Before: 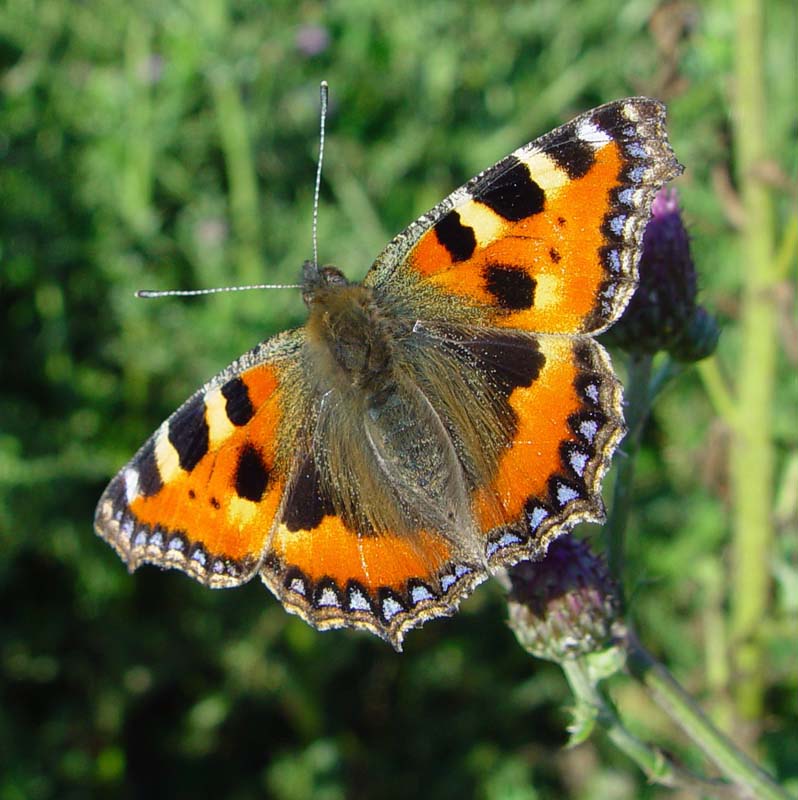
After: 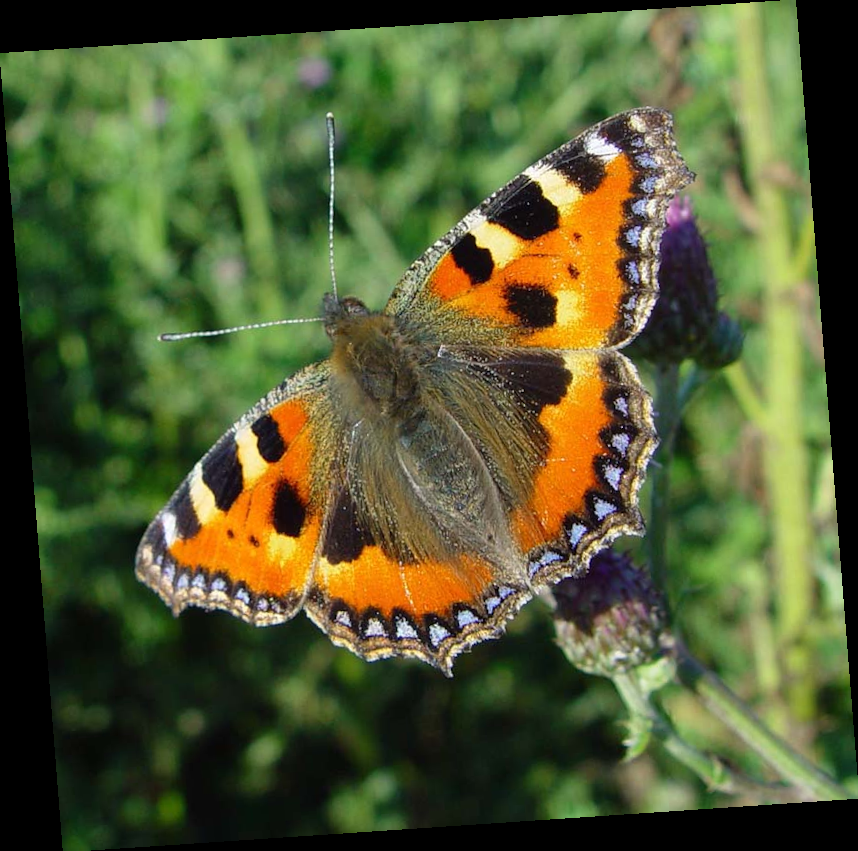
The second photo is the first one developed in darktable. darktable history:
rotate and perspective: rotation -4.2°, shear 0.006, automatic cropping off
white balance: red 1, blue 1
